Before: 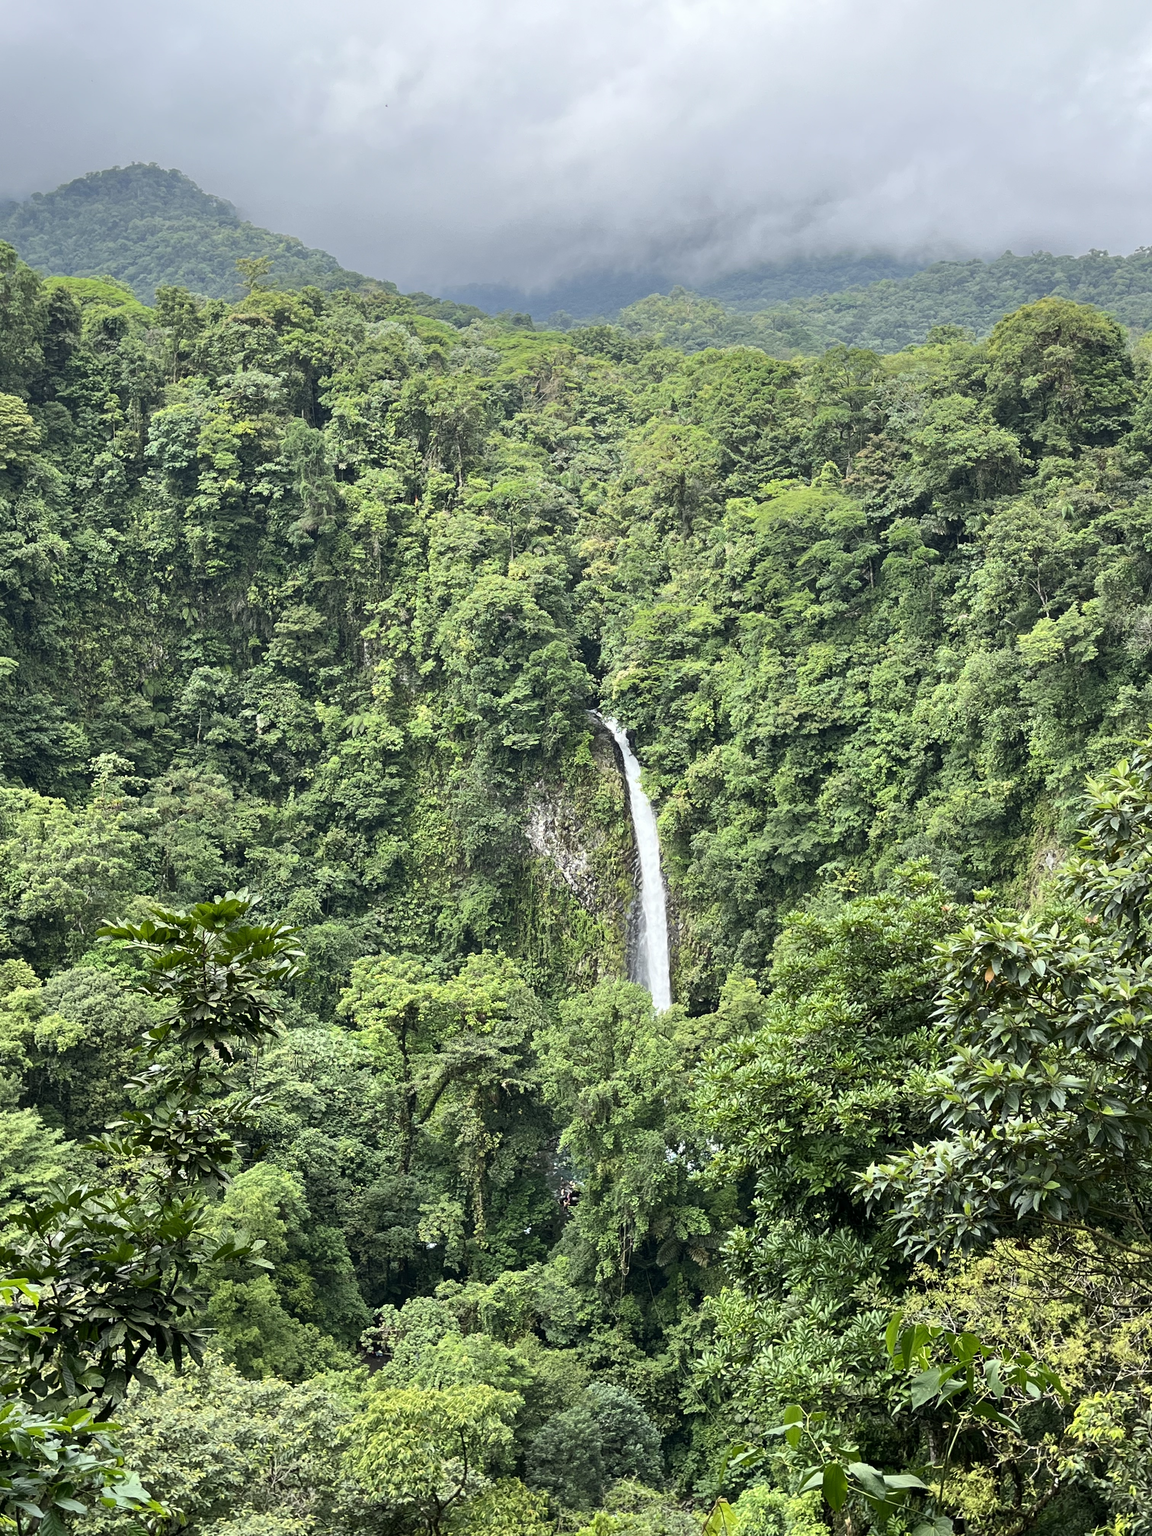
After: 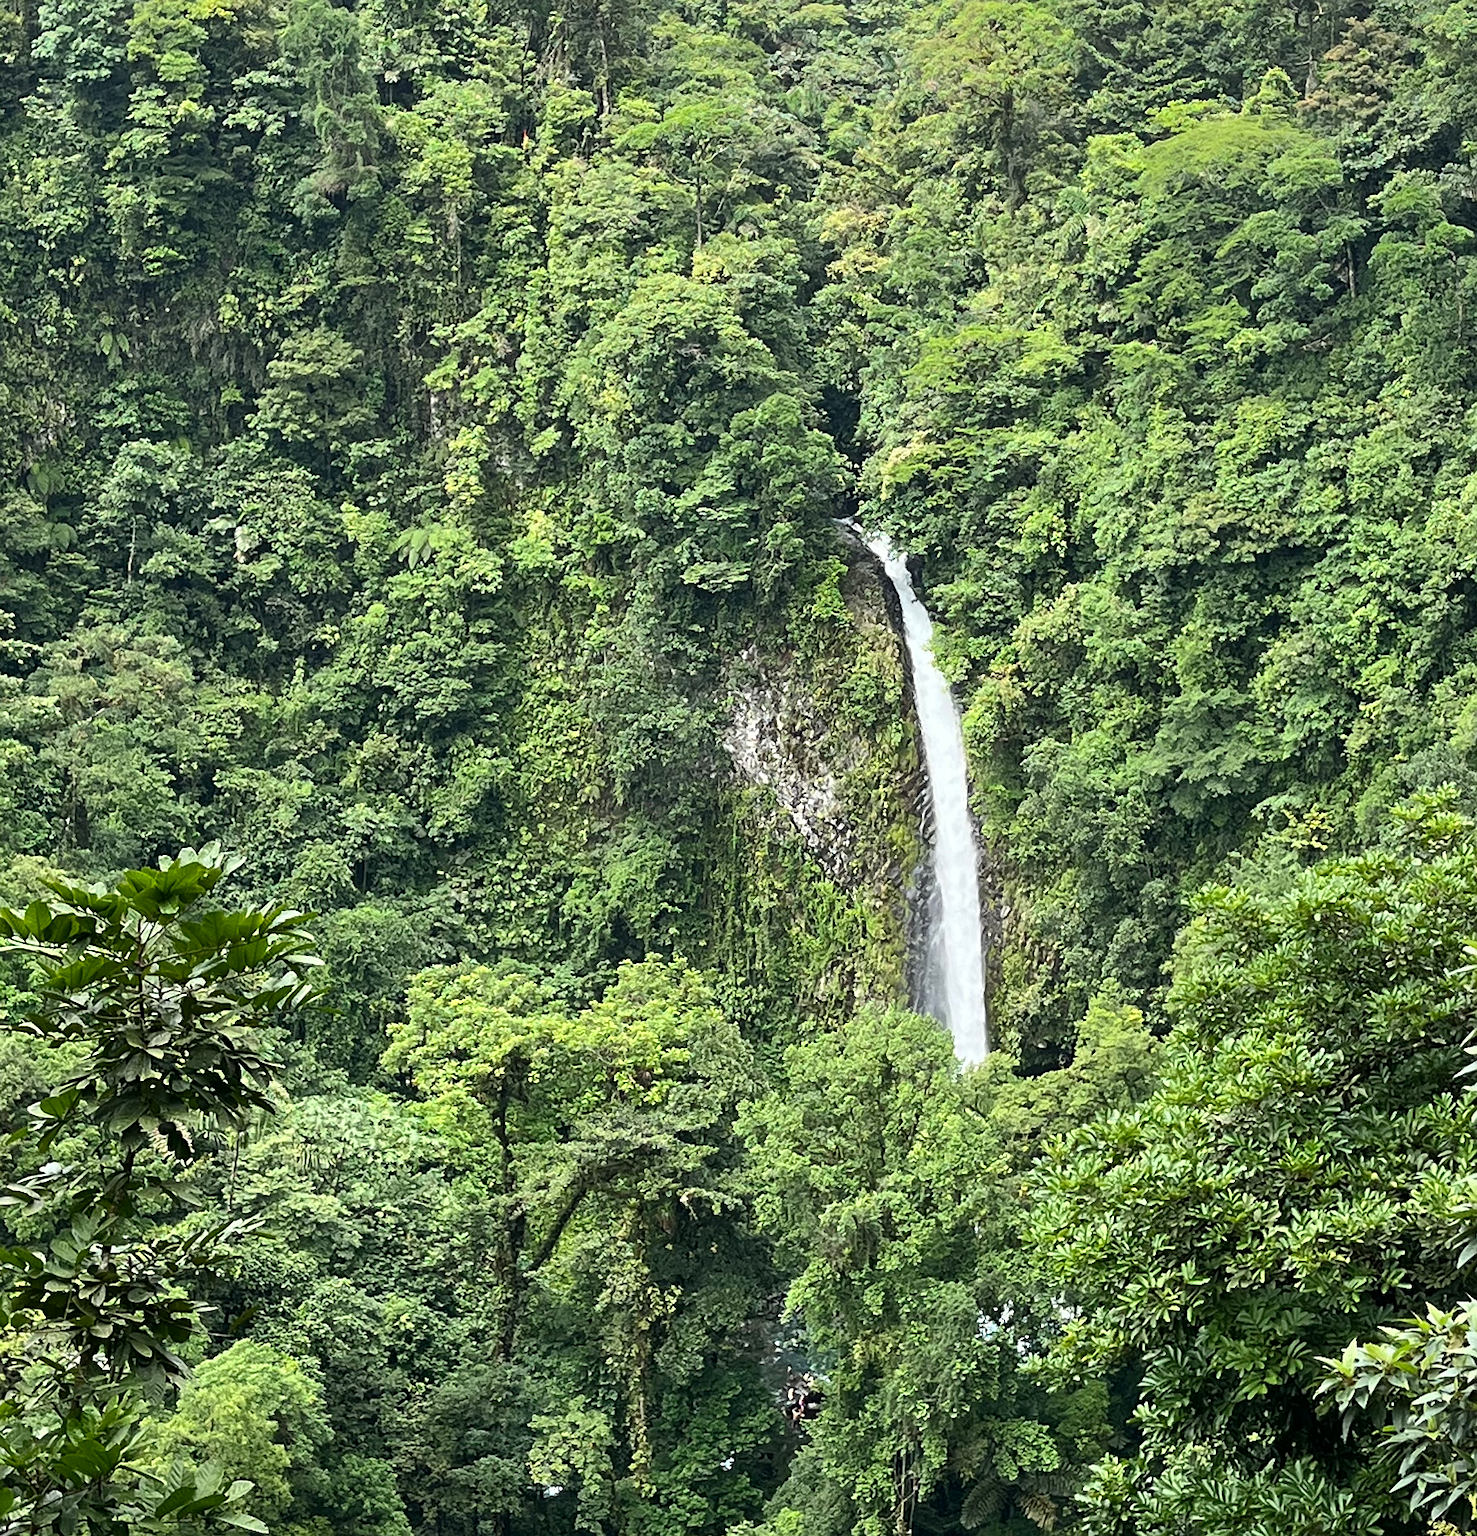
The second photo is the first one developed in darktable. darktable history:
crop: left 11.025%, top 27.608%, right 18.289%, bottom 17.278%
sharpen: radius 1.869, amount 0.413, threshold 1.463
